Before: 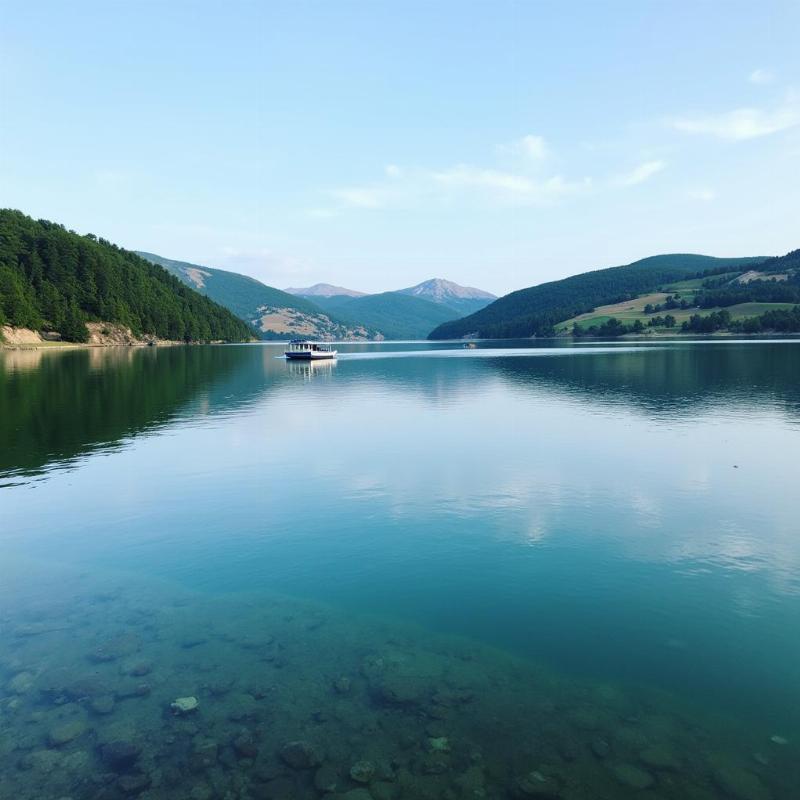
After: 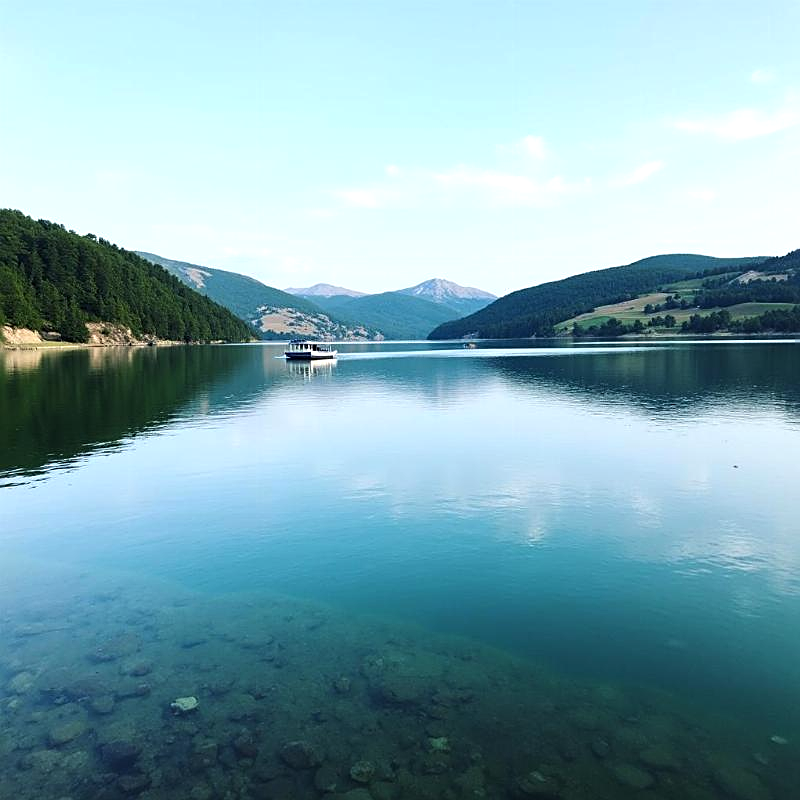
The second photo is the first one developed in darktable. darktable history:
sharpen: on, module defaults
tone equalizer: -8 EV -0.417 EV, -7 EV -0.389 EV, -6 EV -0.333 EV, -5 EV -0.222 EV, -3 EV 0.222 EV, -2 EV 0.333 EV, -1 EV 0.389 EV, +0 EV 0.417 EV, edges refinement/feathering 500, mask exposure compensation -1.57 EV, preserve details no
base curve: curves: ch0 [(0, 0) (0.297, 0.298) (1, 1)], preserve colors none
